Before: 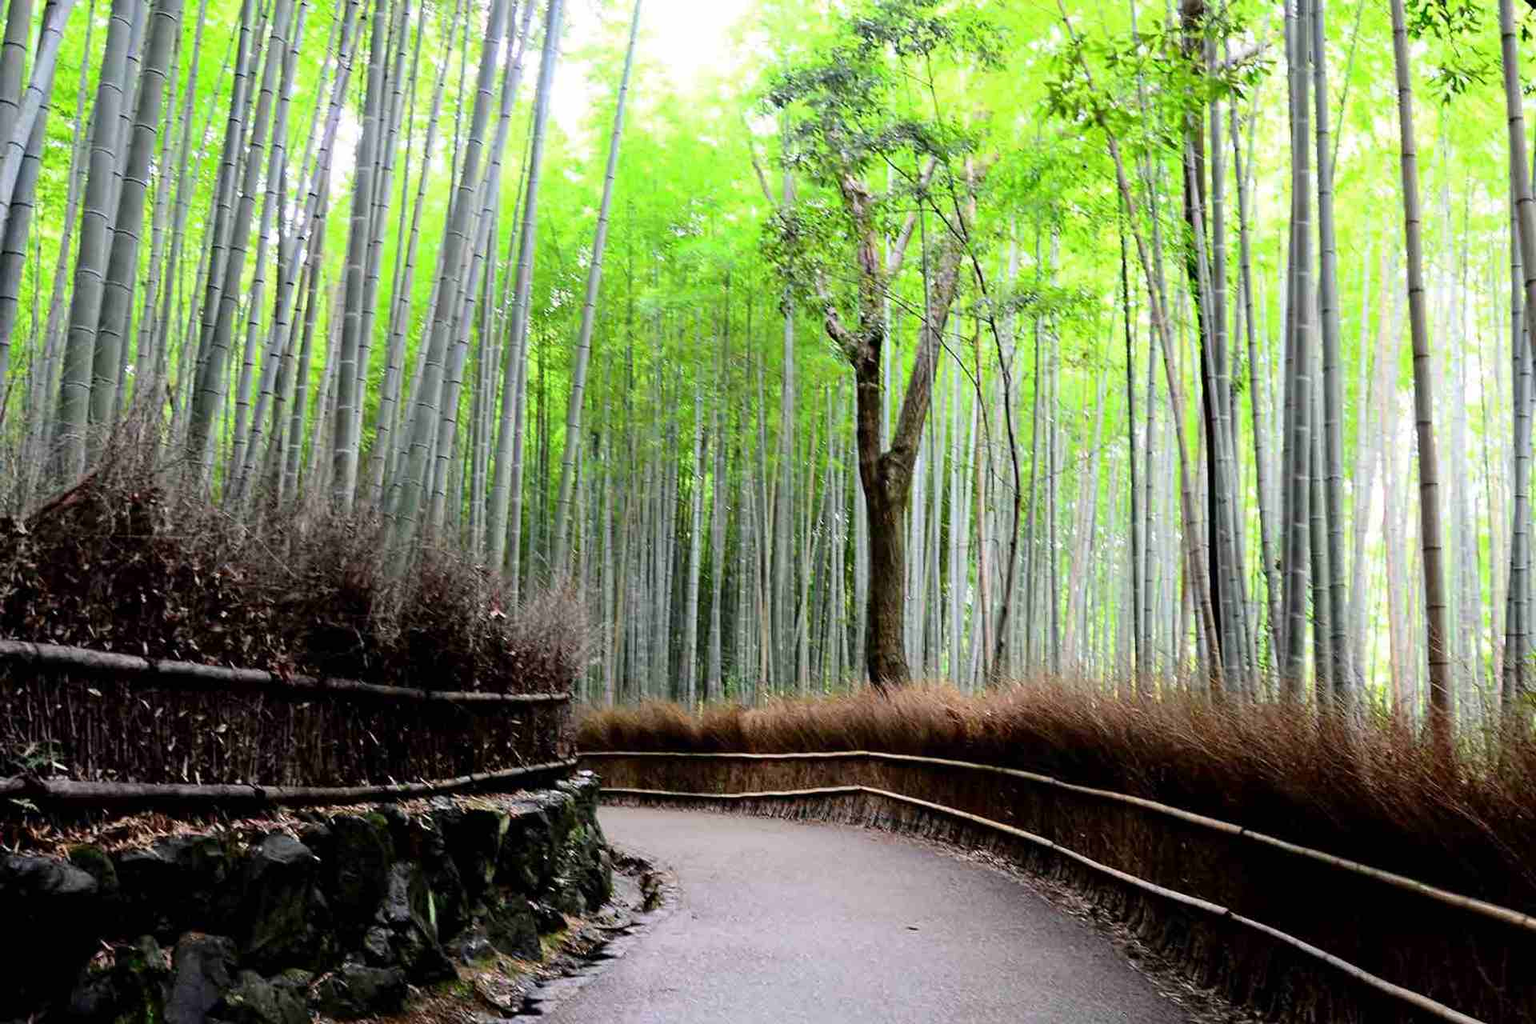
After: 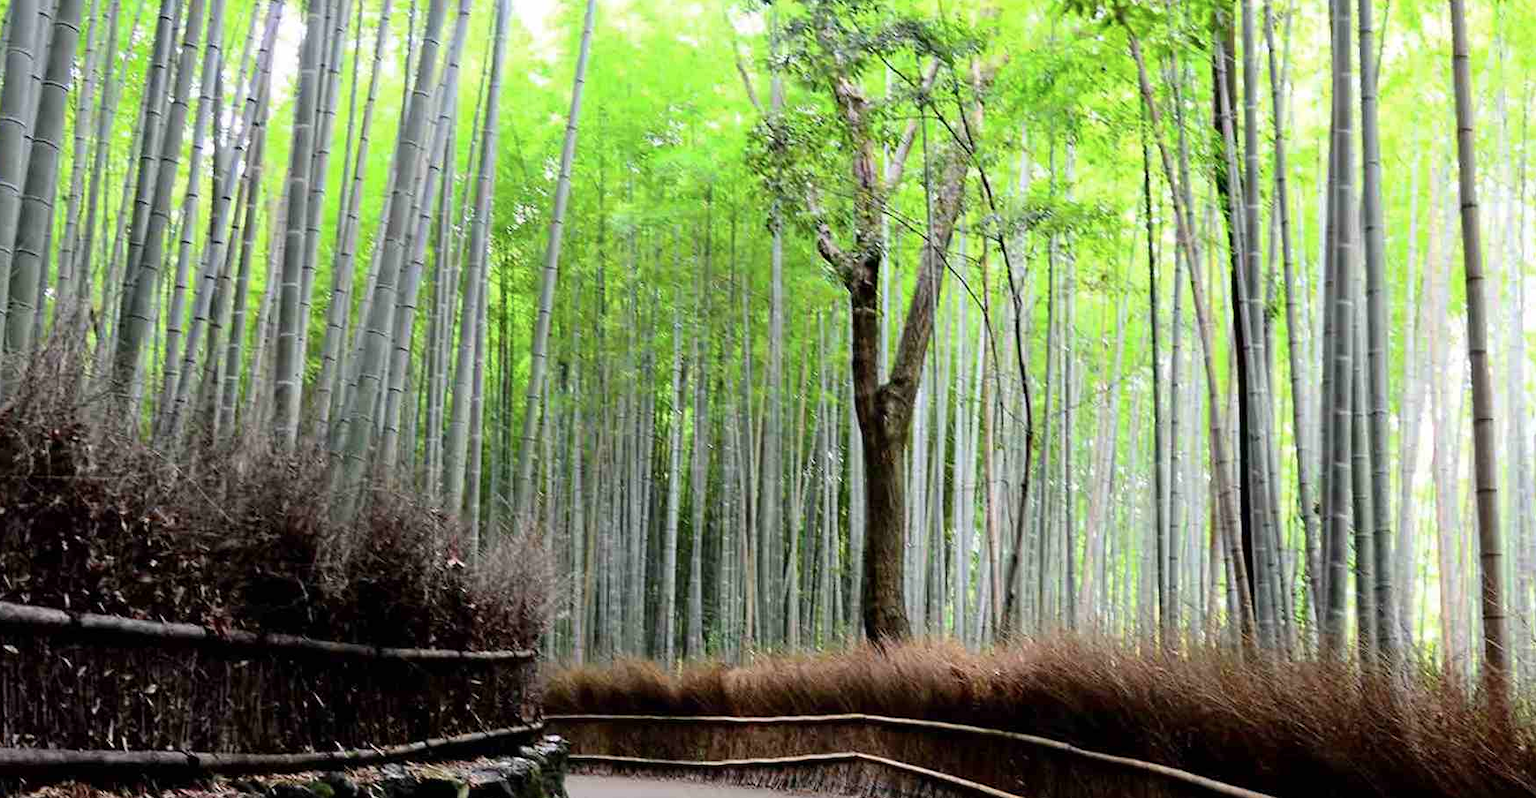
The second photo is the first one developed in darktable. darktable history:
crop: left 5.553%, top 10.176%, right 3.783%, bottom 19.069%
contrast brightness saturation: saturation -0.067
